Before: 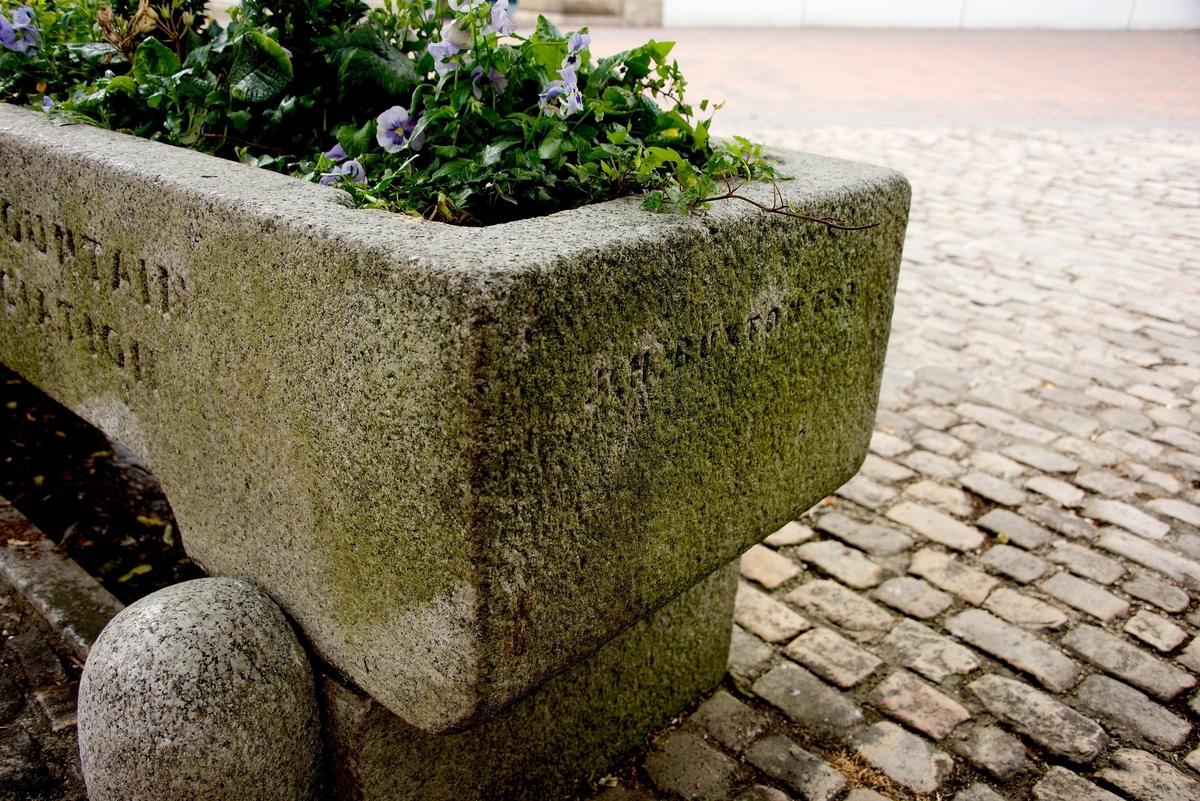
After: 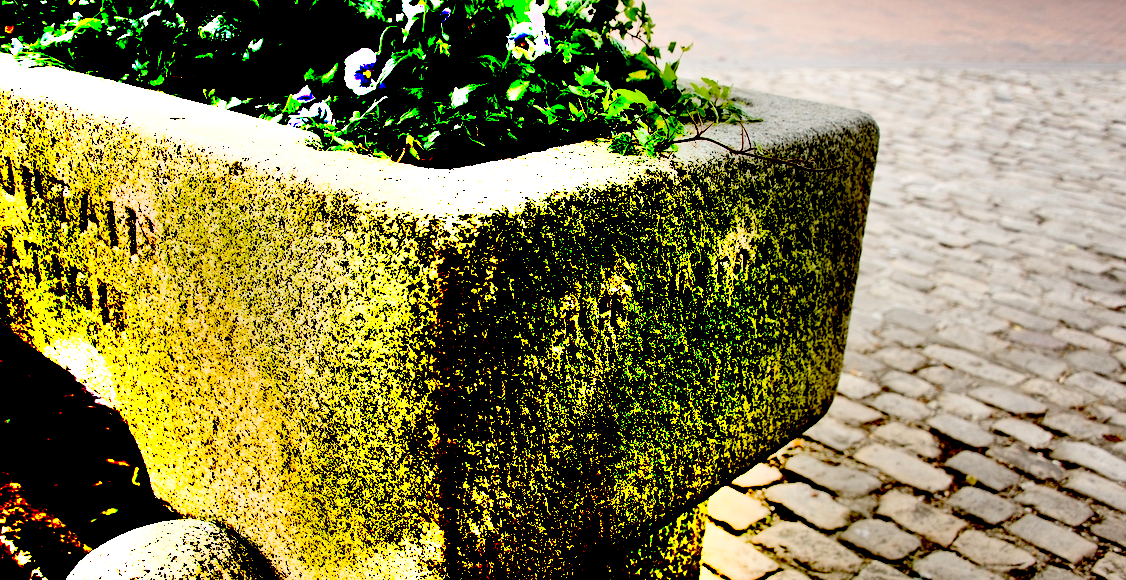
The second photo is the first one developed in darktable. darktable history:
exposure: black level correction 0.098, exposure -0.088 EV, compensate exposure bias true, compensate highlight preservation false
shadows and highlights: shadows 73.63, highlights -60.78, soften with gaussian
crop: left 2.684%, top 7.263%, right 3.416%, bottom 20.251%
